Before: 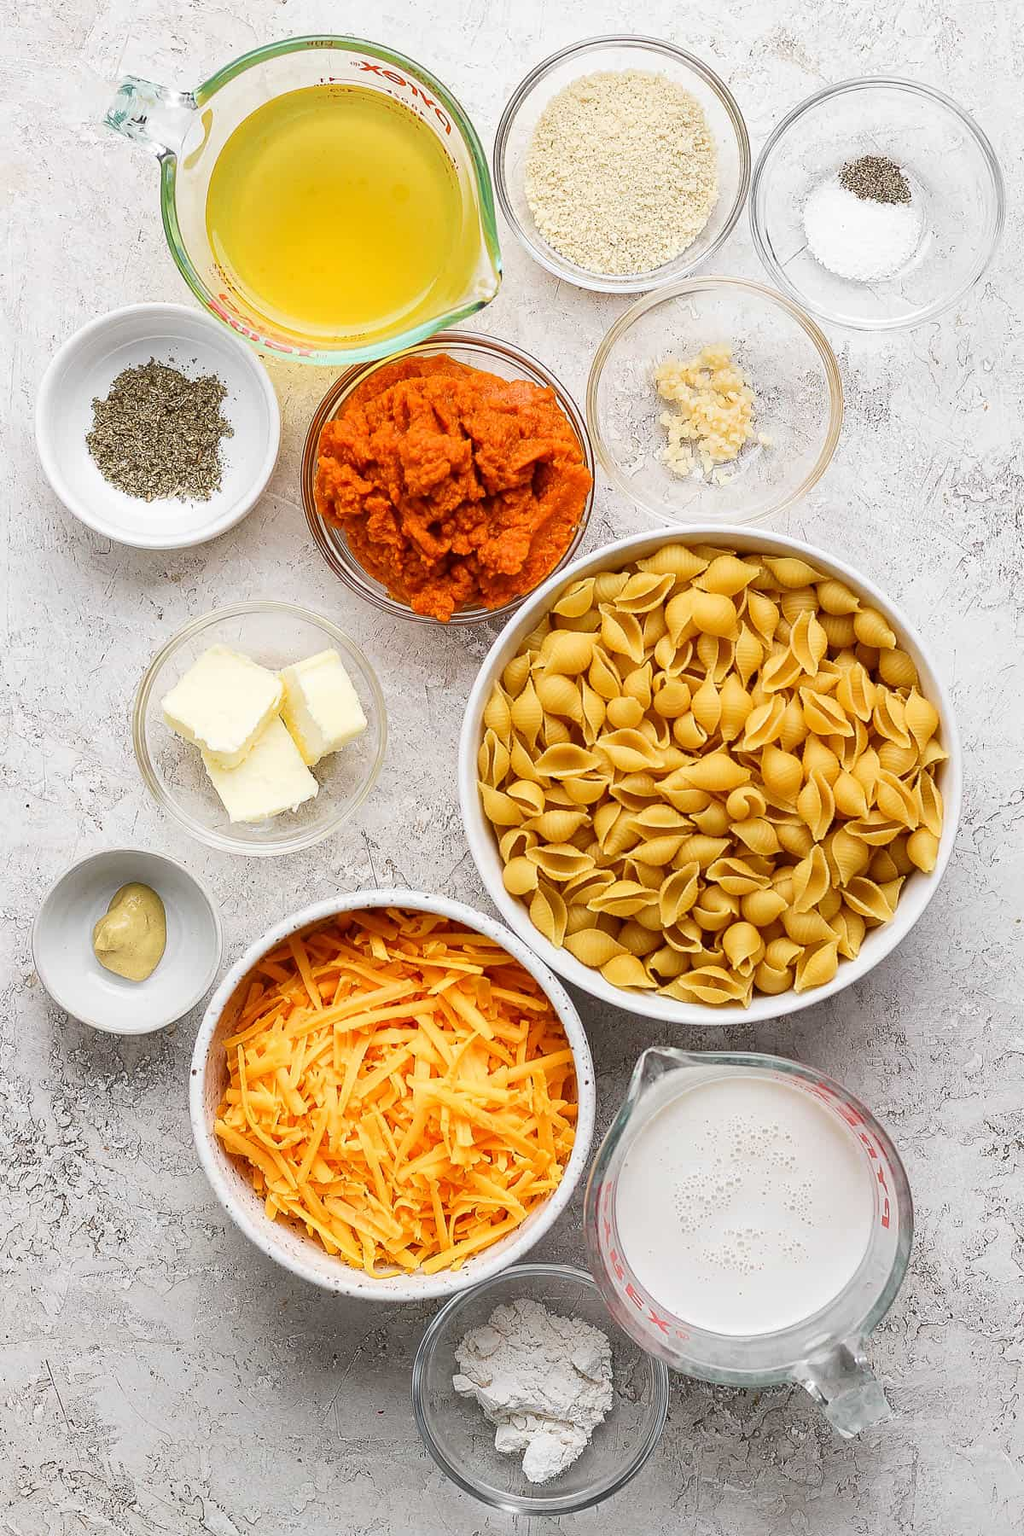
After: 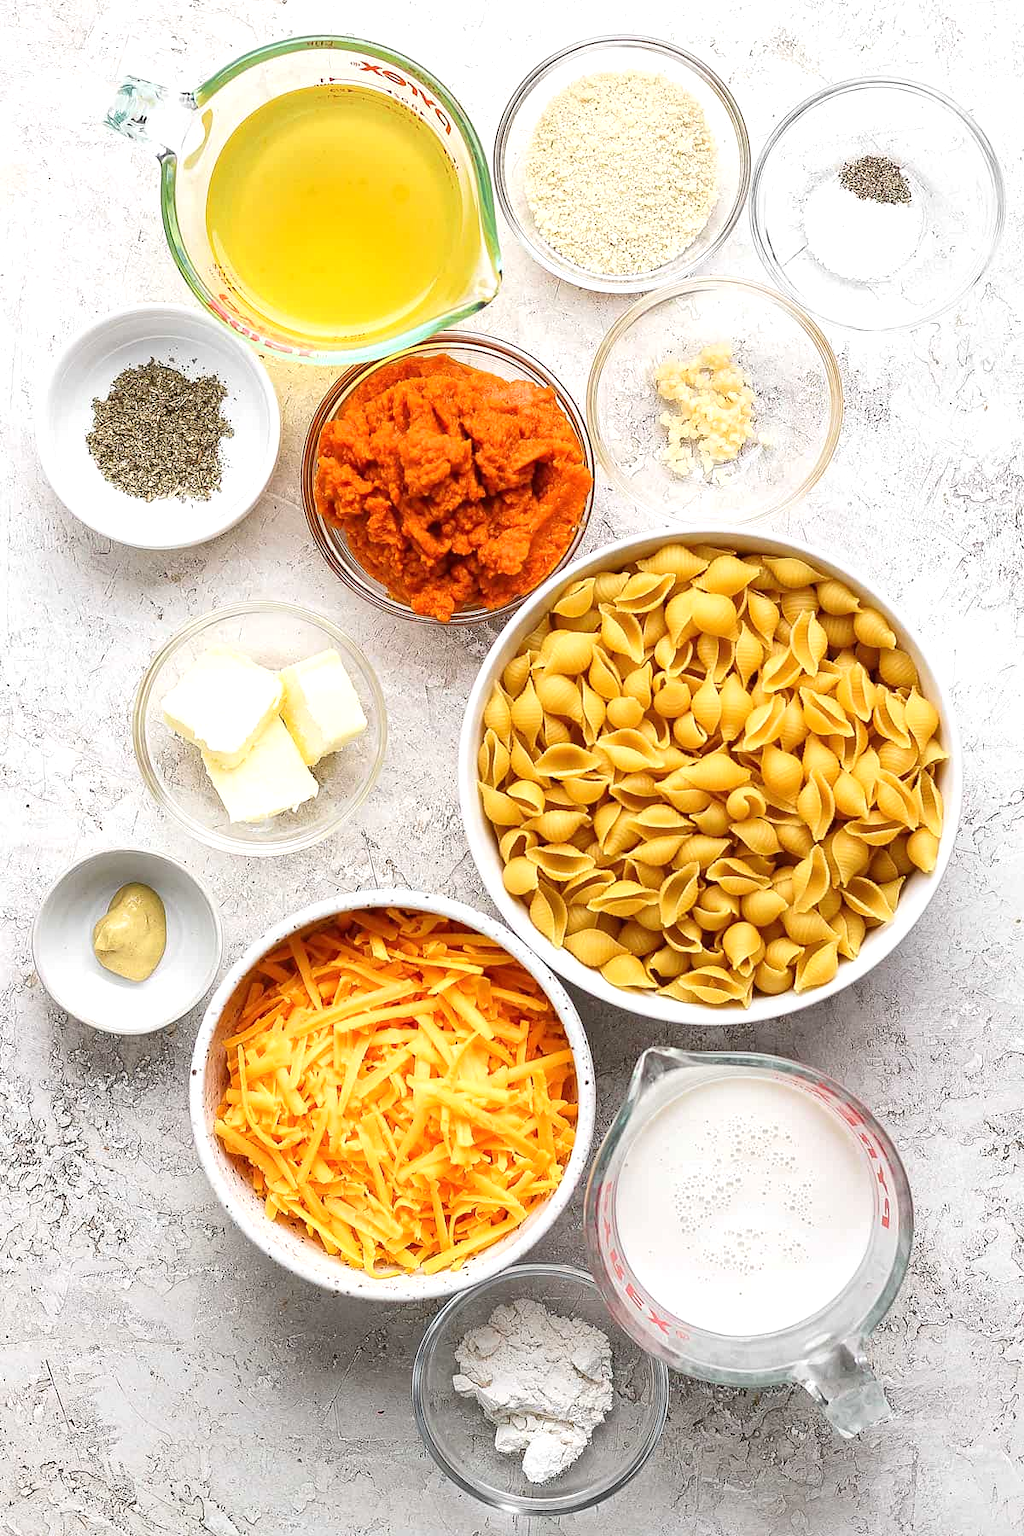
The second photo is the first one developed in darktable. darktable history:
exposure: exposure 0.379 EV, compensate highlight preservation false
